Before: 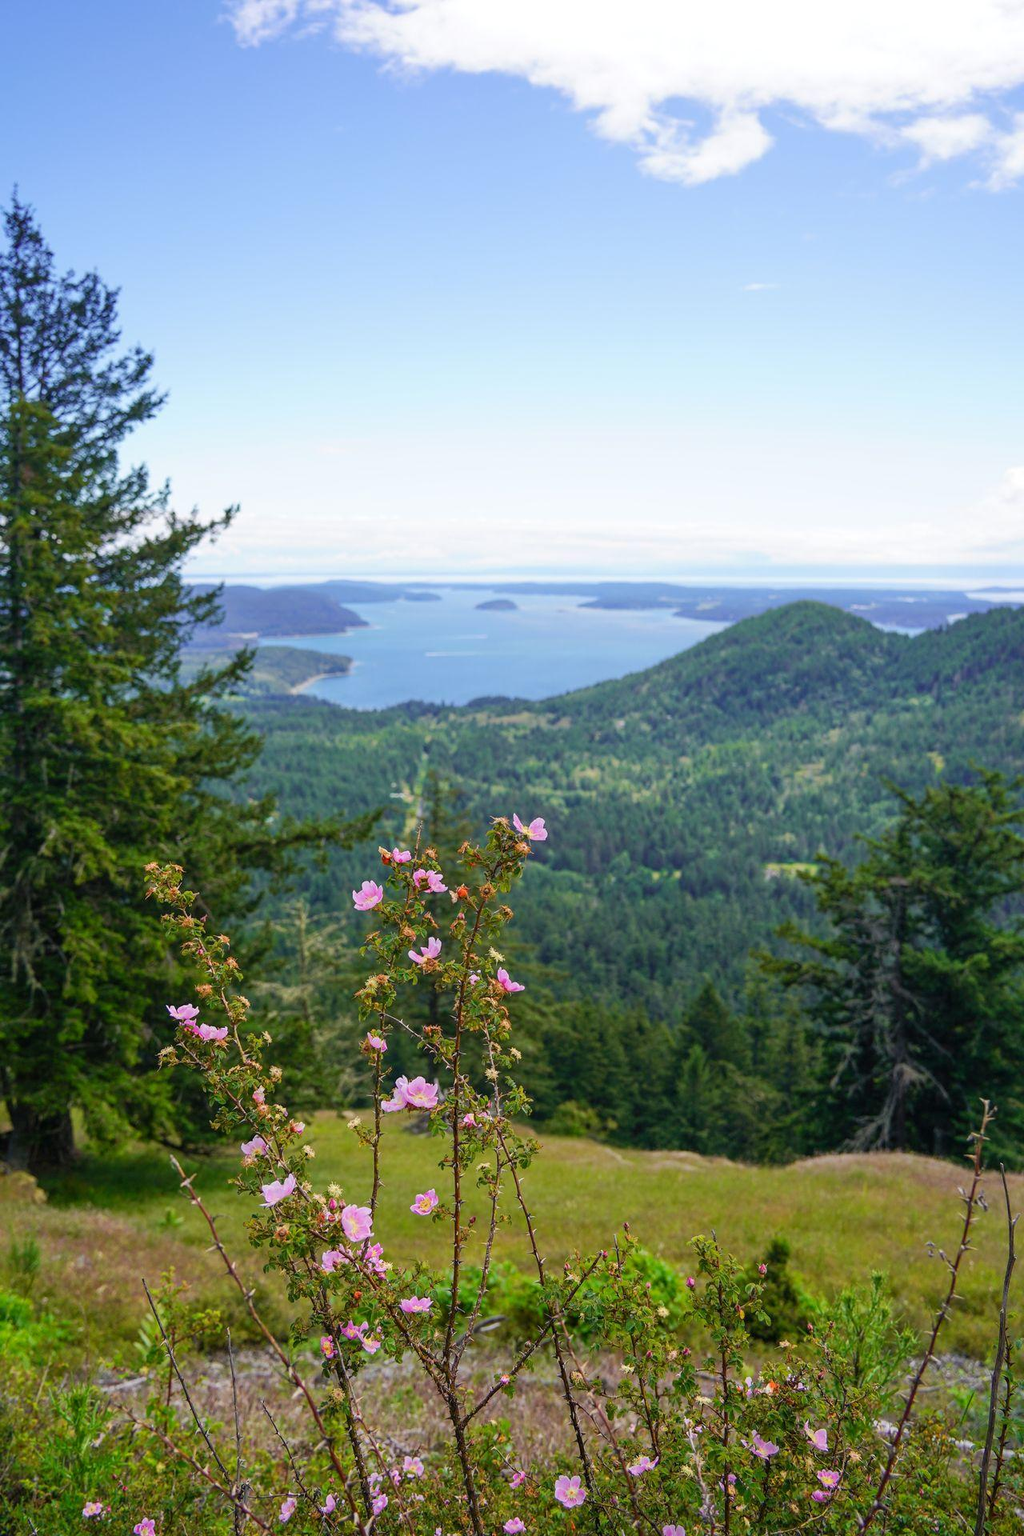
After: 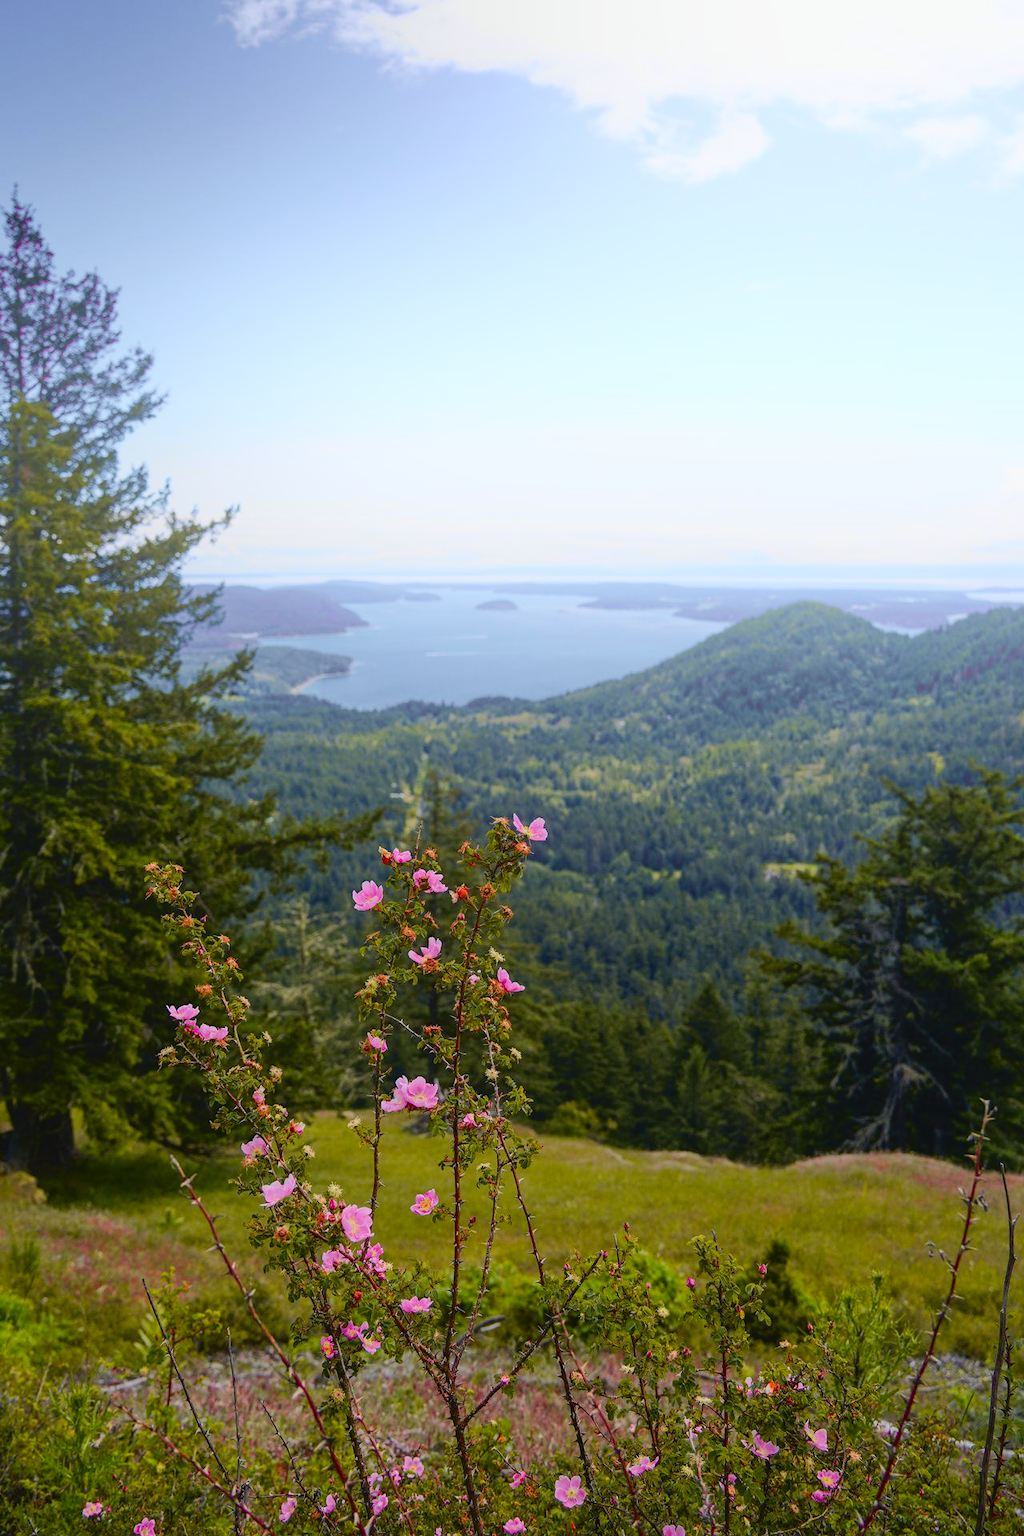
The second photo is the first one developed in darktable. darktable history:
exposure: exposure -0.582 EV, compensate highlight preservation false
bloom: size 40%
tone curve: curves: ch0 [(0, 0.036) (0.119, 0.115) (0.466, 0.498) (0.715, 0.767) (0.817, 0.865) (1, 0.998)]; ch1 [(0, 0) (0.377, 0.416) (0.44, 0.461) (0.487, 0.49) (0.514, 0.517) (0.536, 0.577) (0.66, 0.724) (1, 1)]; ch2 [(0, 0) (0.38, 0.405) (0.463, 0.443) (0.492, 0.486) (0.526, 0.541) (0.578, 0.598) (0.653, 0.698) (1, 1)], color space Lab, independent channels, preserve colors none
